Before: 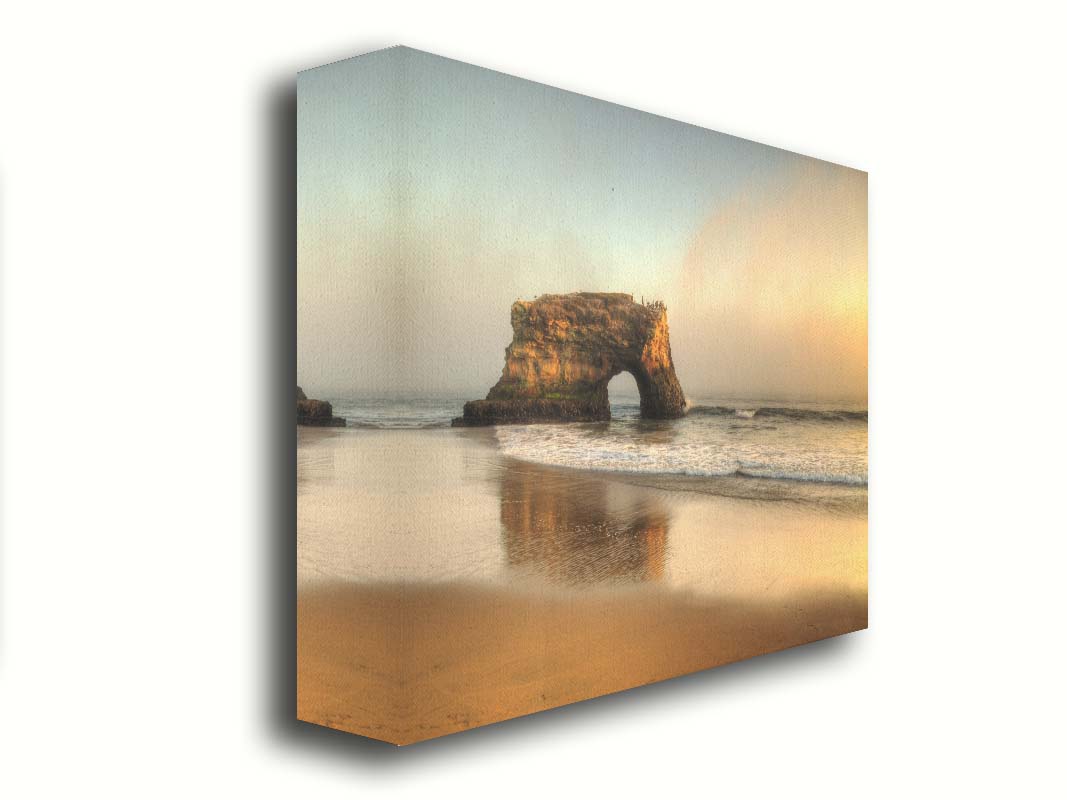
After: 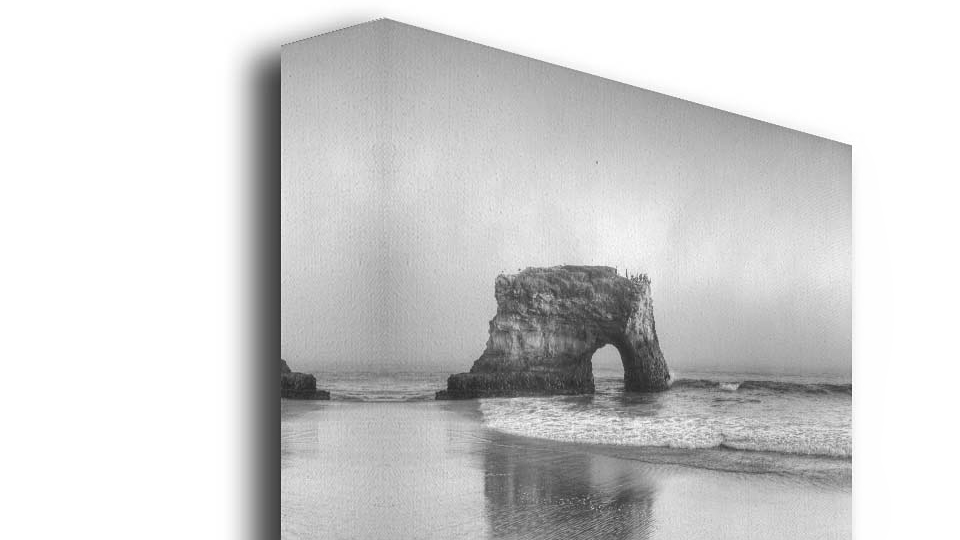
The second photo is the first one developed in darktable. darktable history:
crop: left 1.509%, top 3.452%, right 7.696%, bottom 28.452%
rgb levels: preserve colors max RGB
color correction: highlights a* 7.34, highlights b* 4.37
sharpen: amount 0.2
monochrome: on, module defaults
